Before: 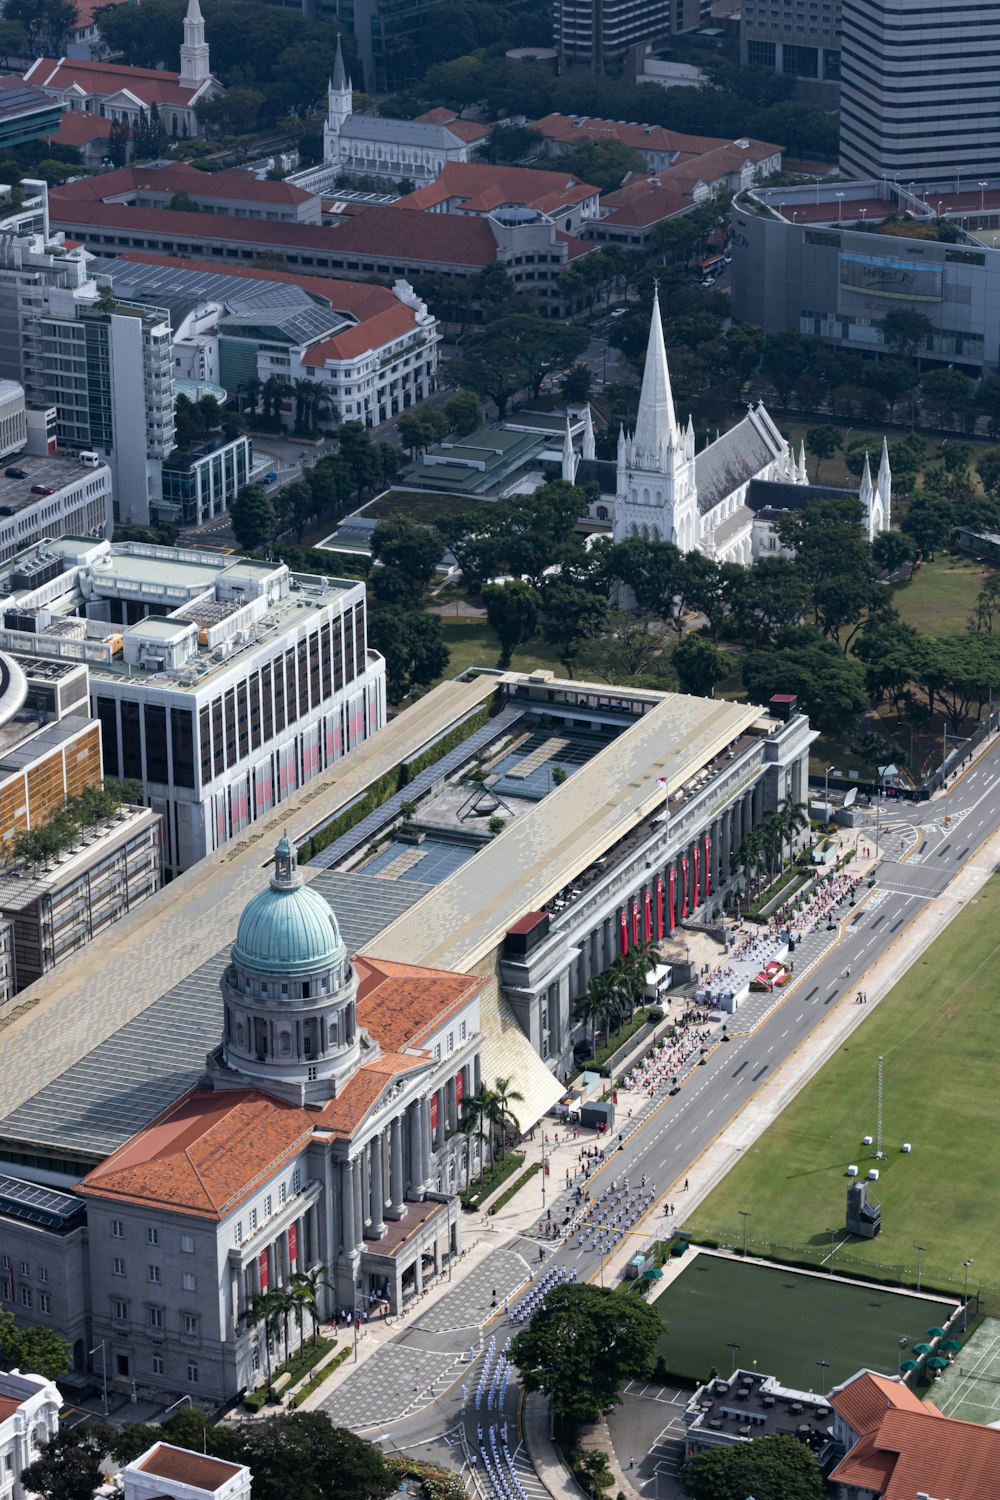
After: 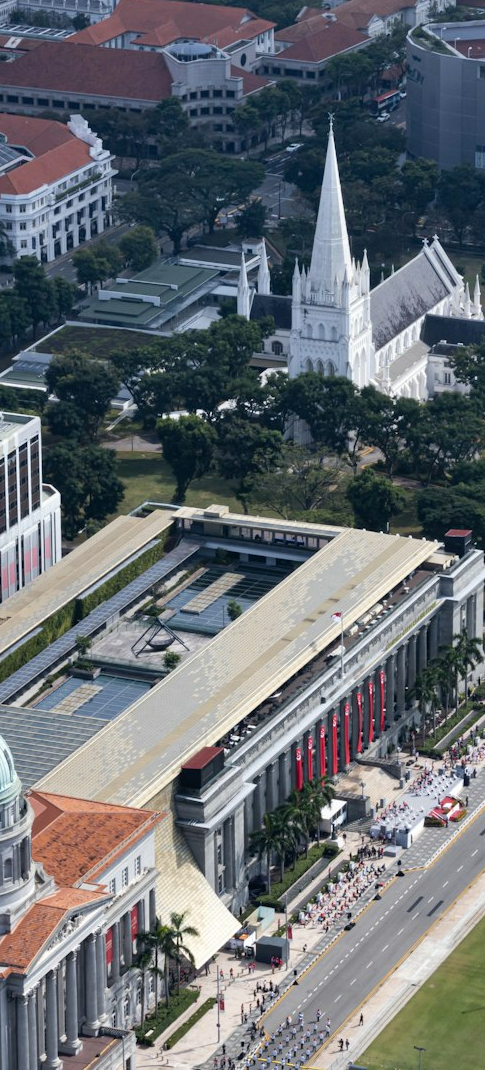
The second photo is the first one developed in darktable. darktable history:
crop: left 32.543%, top 11%, right 18.459%, bottom 17.604%
shadows and highlights: soften with gaussian
